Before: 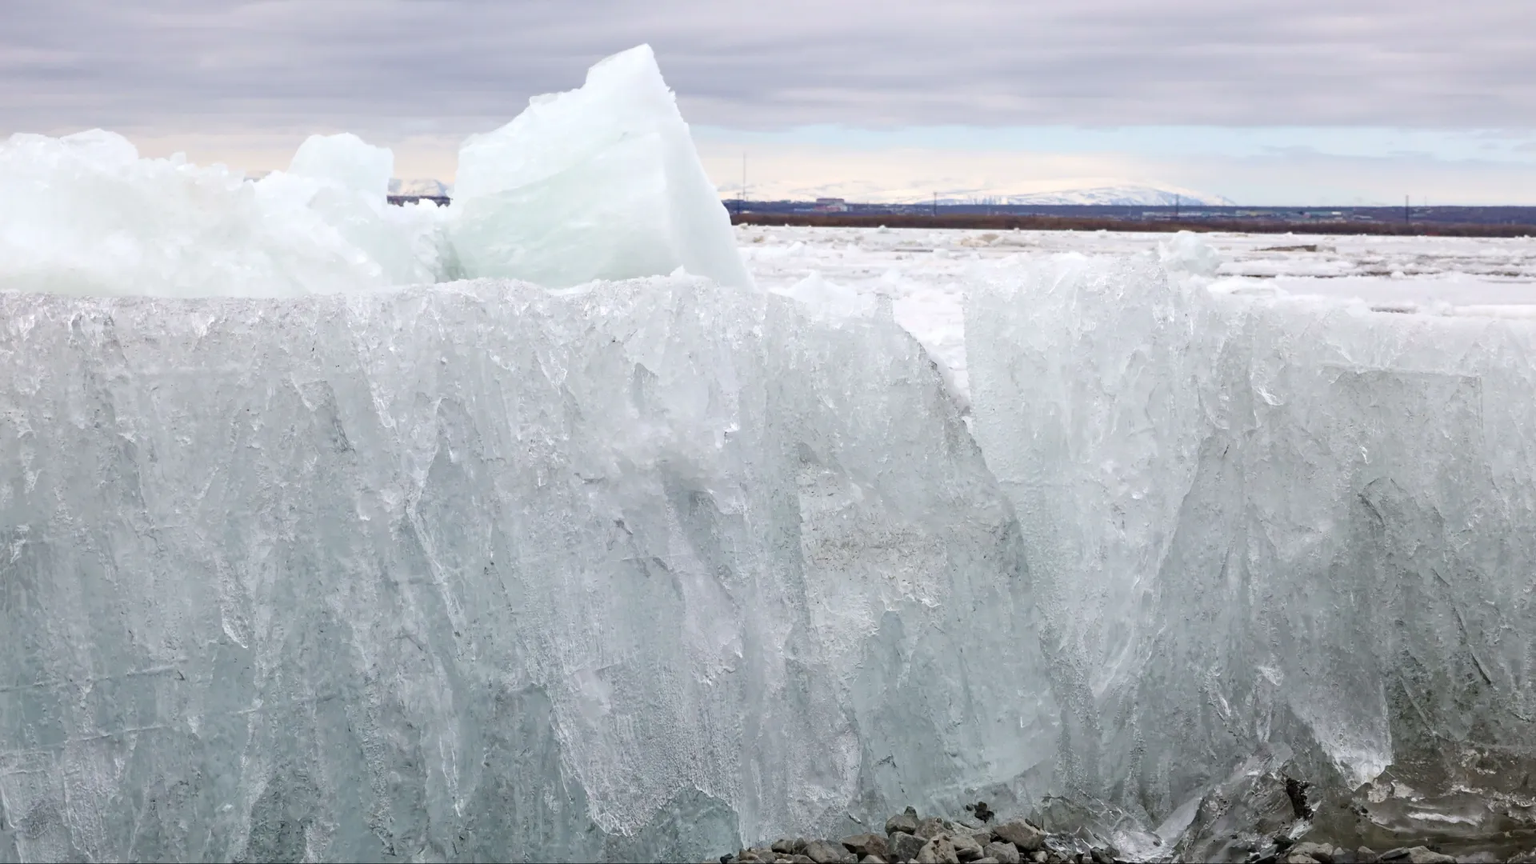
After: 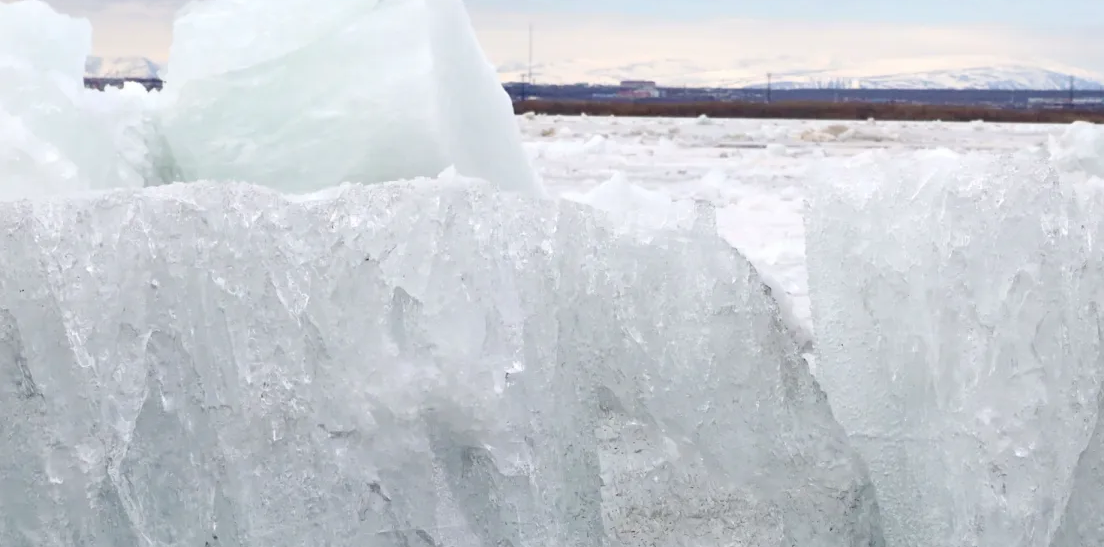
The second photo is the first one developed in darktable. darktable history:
crop: left 20.84%, top 15.555%, right 21.627%, bottom 33.78%
